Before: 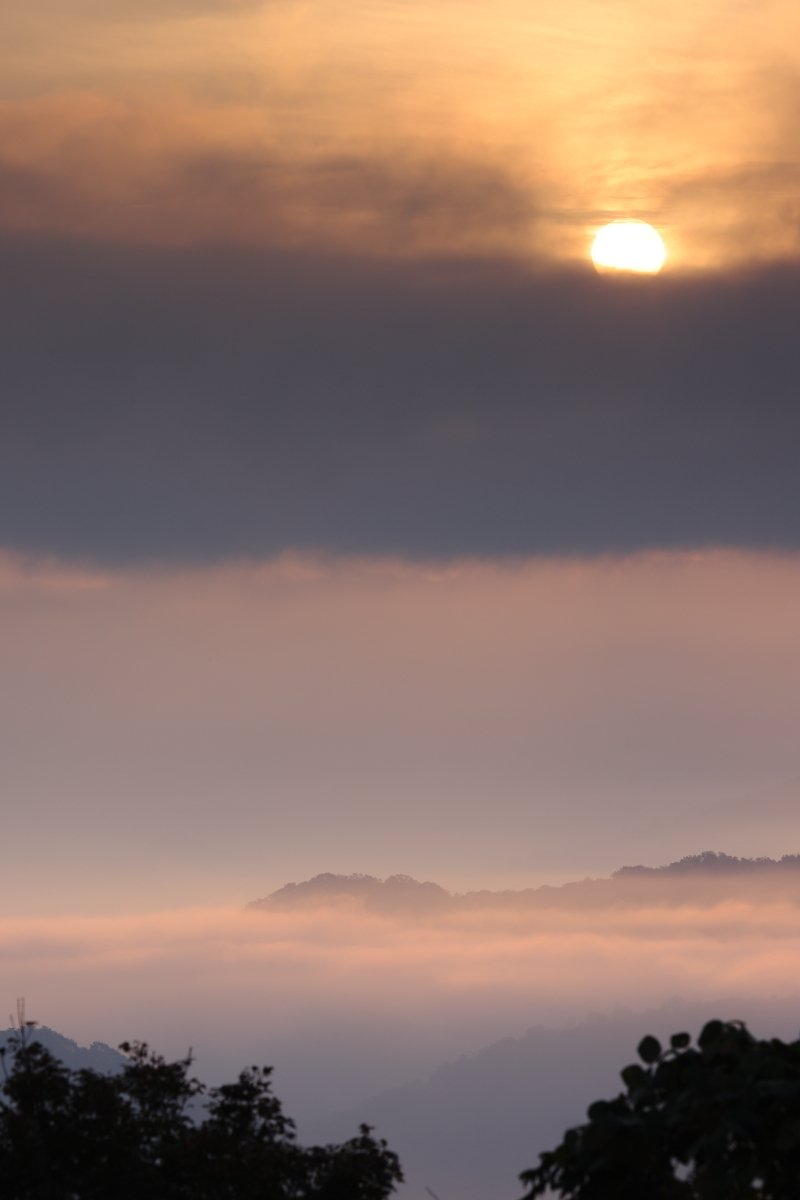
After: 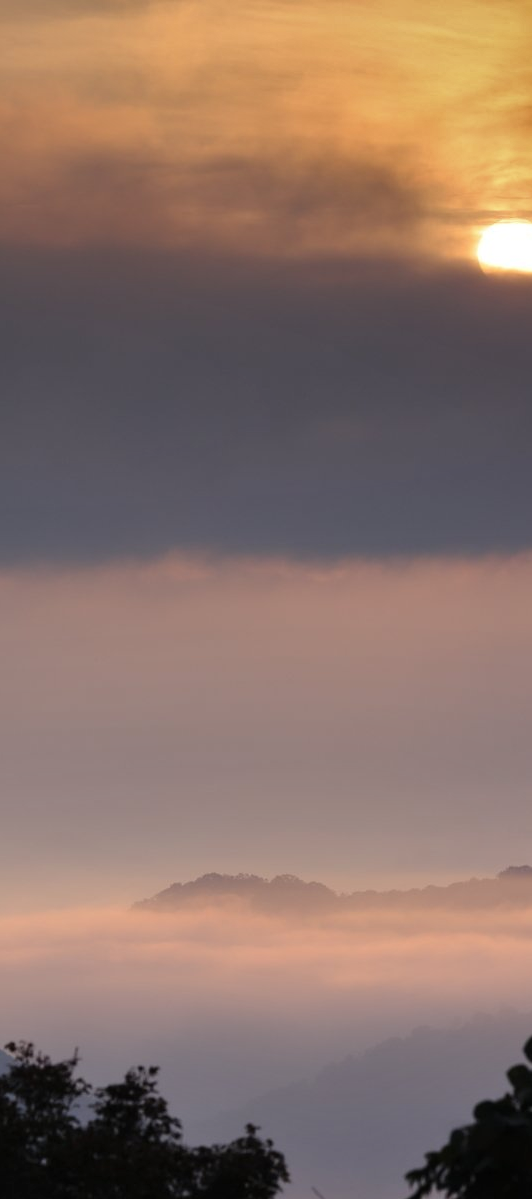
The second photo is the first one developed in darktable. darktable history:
shadows and highlights: radius 108.18, shadows 40.71, highlights -72.91, low approximation 0.01, soften with gaussian
crop and rotate: left 14.331%, right 19.085%
